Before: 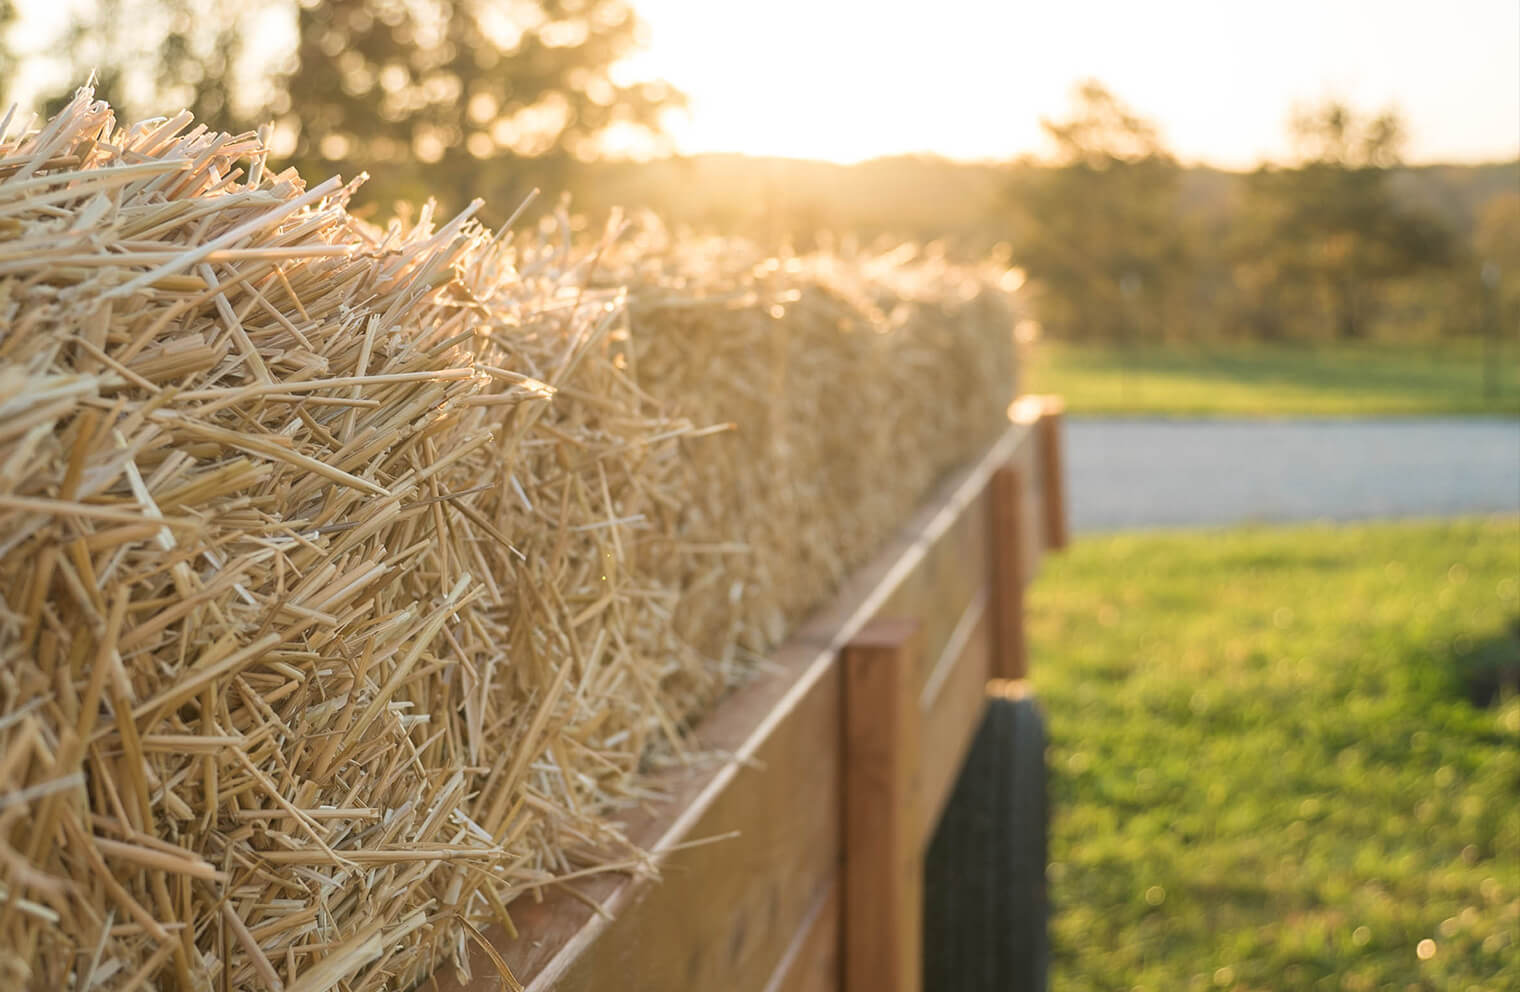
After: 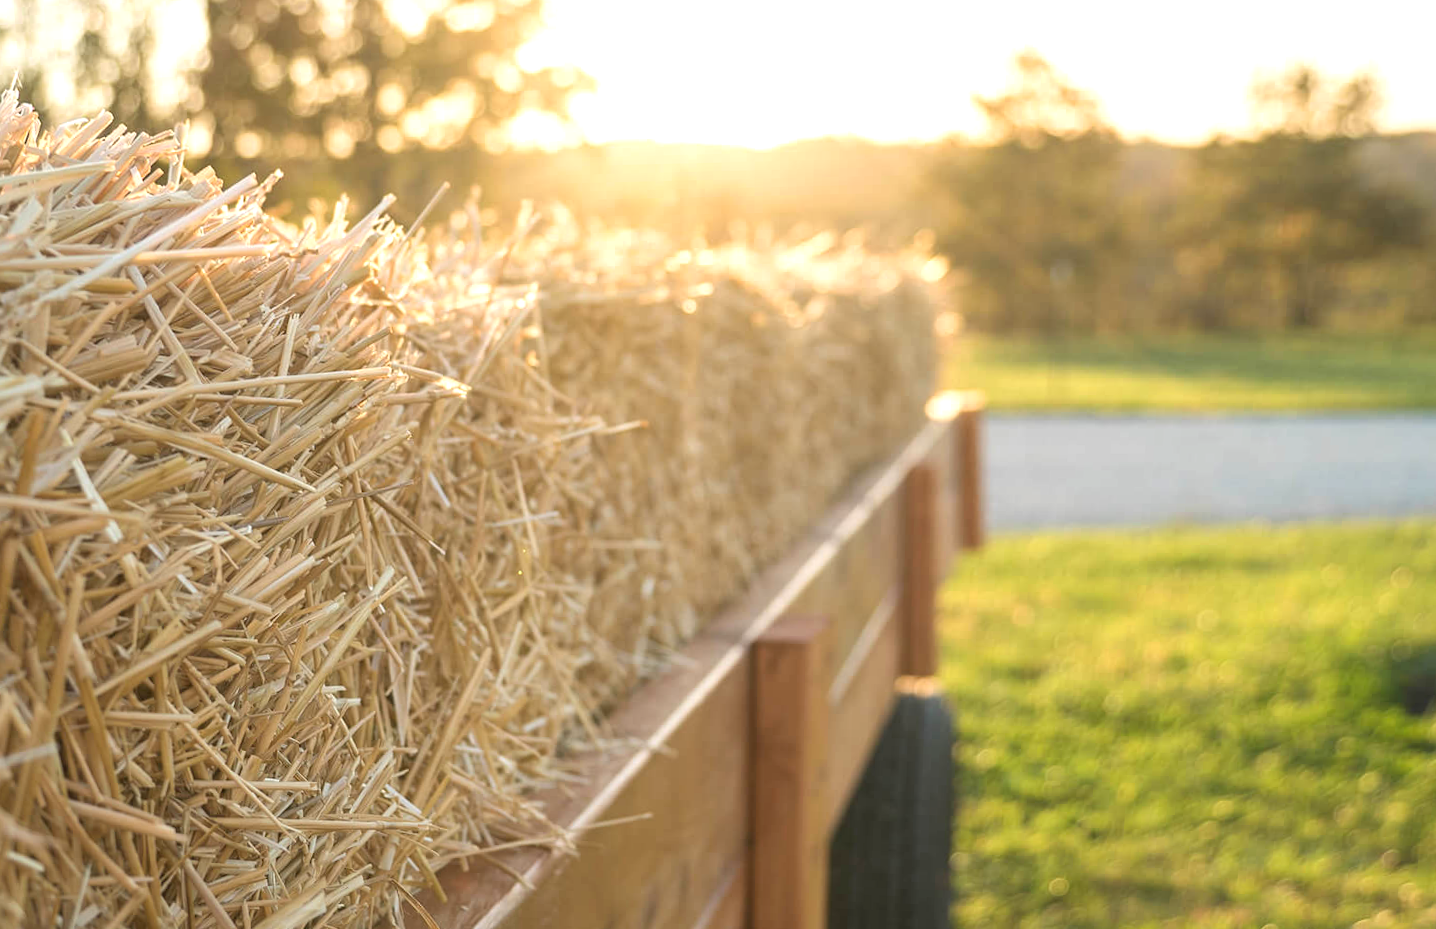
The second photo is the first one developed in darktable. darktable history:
exposure: exposure 0.376 EV, compensate highlight preservation false
rotate and perspective: rotation 0.062°, lens shift (vertical) 0.115, lens shift (horizontal) -0.133, crop left 0.047, crop right 0.94, crop top 0.061, crop bottom 0.94
